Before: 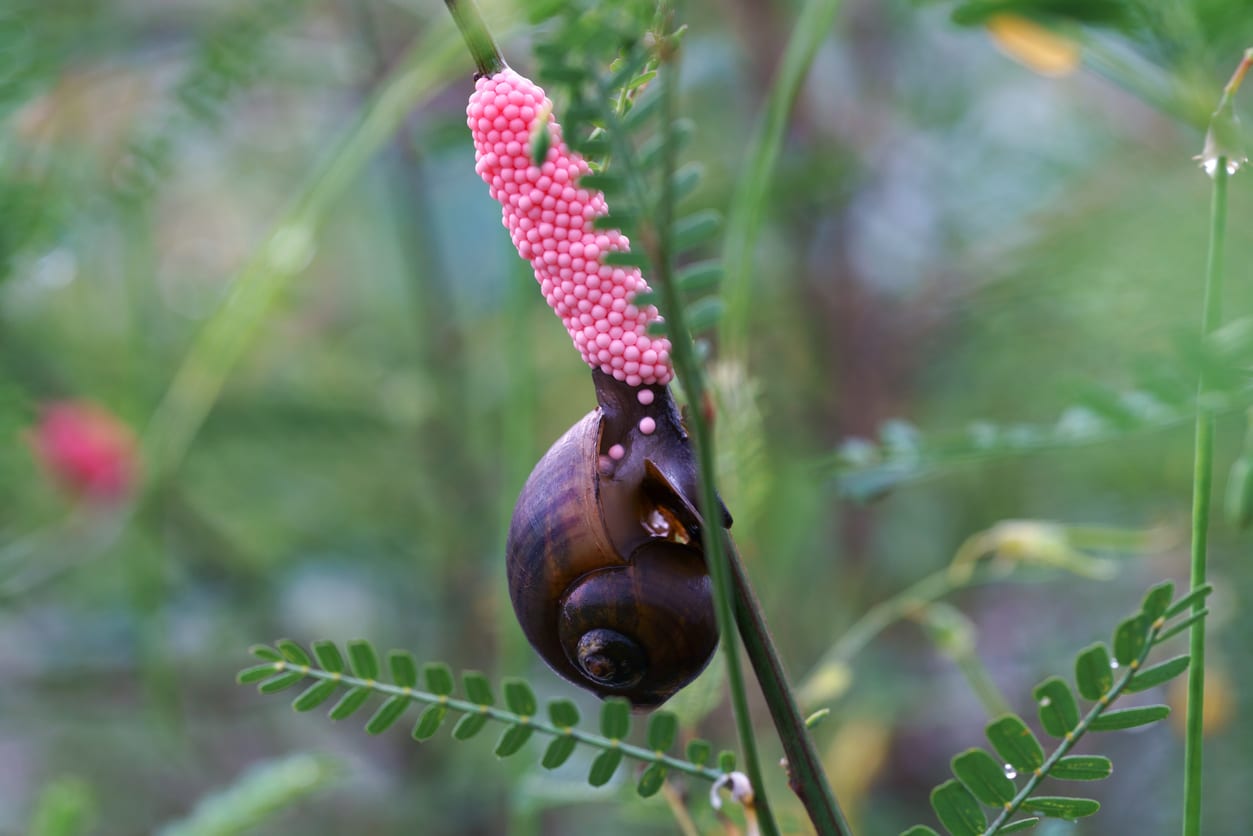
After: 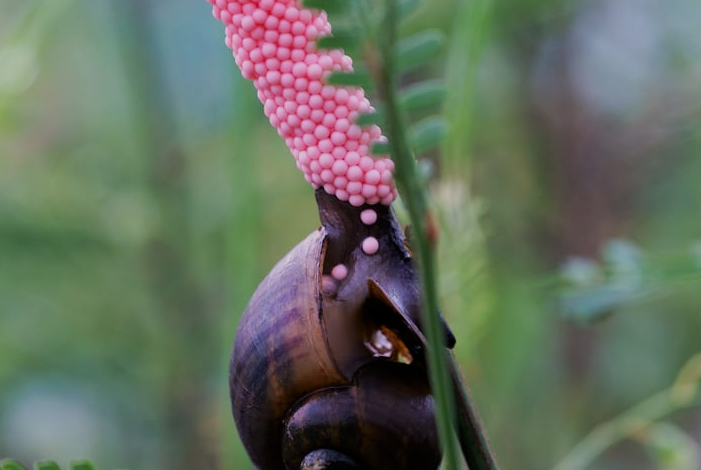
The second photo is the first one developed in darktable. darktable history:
filmic rgb: black relative exposure -7.65 EV, white relative exposure 4.56 EV, hardness 3.61
crop and rotate: left 22.129%, top 21.745%, right 21.89%, bottom 21.986%
